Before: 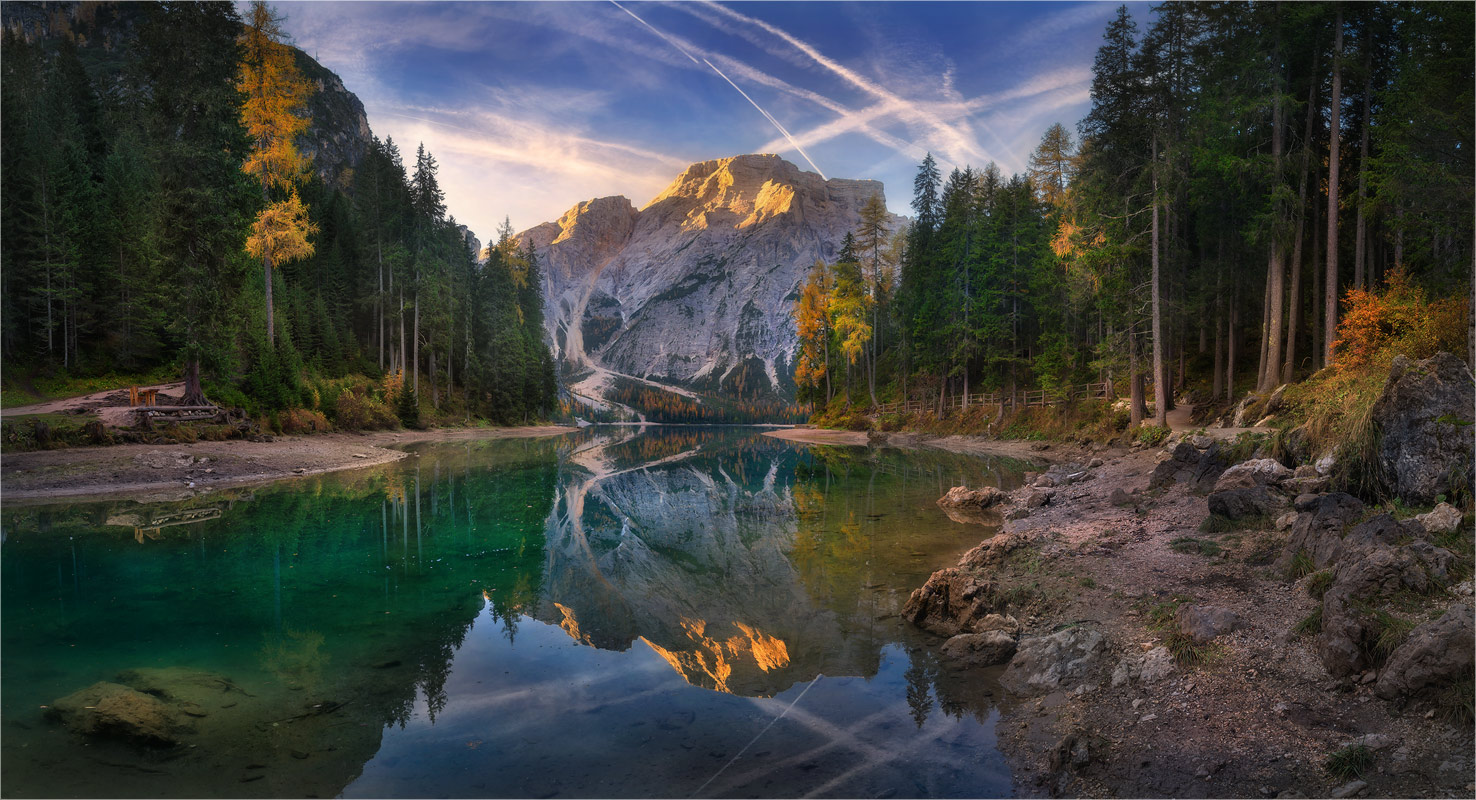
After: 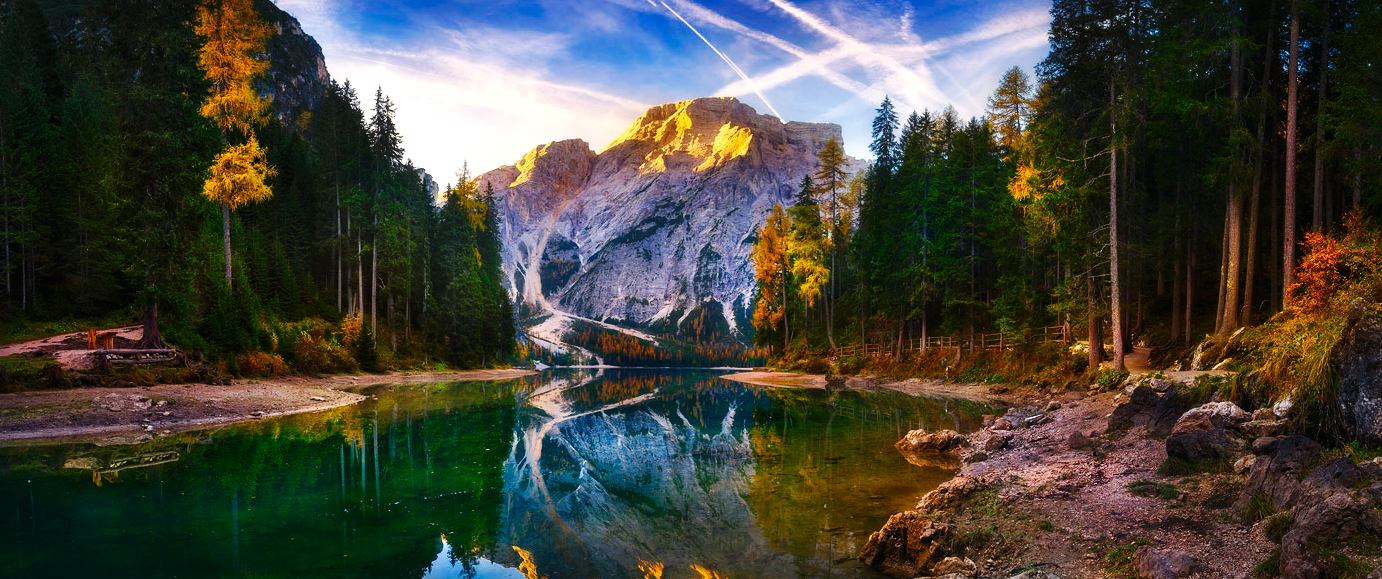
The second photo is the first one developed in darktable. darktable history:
color balance rgb: linear chroma grading › global chroma 9.881%, perceptual saturation grading › global saturation 20%, perceptual saturation grading › highlights -25.795%, perceptual saturation grading › shadows 50.025%, perceptual brilliance grading › global brilliance 15.558%, perceptual brilliance grading › shadows -34.383%, global vibrance 20%
crop: left 2.87%, top 7.178%, right 3.459%, bottom 20.357%
base curve: curves: ch0 [(0, 0) (0.032, 0.025) (0.121, 0.166) (0.206, 0.329) (0.605, 0.79) (1, 1)], preserve colors none
